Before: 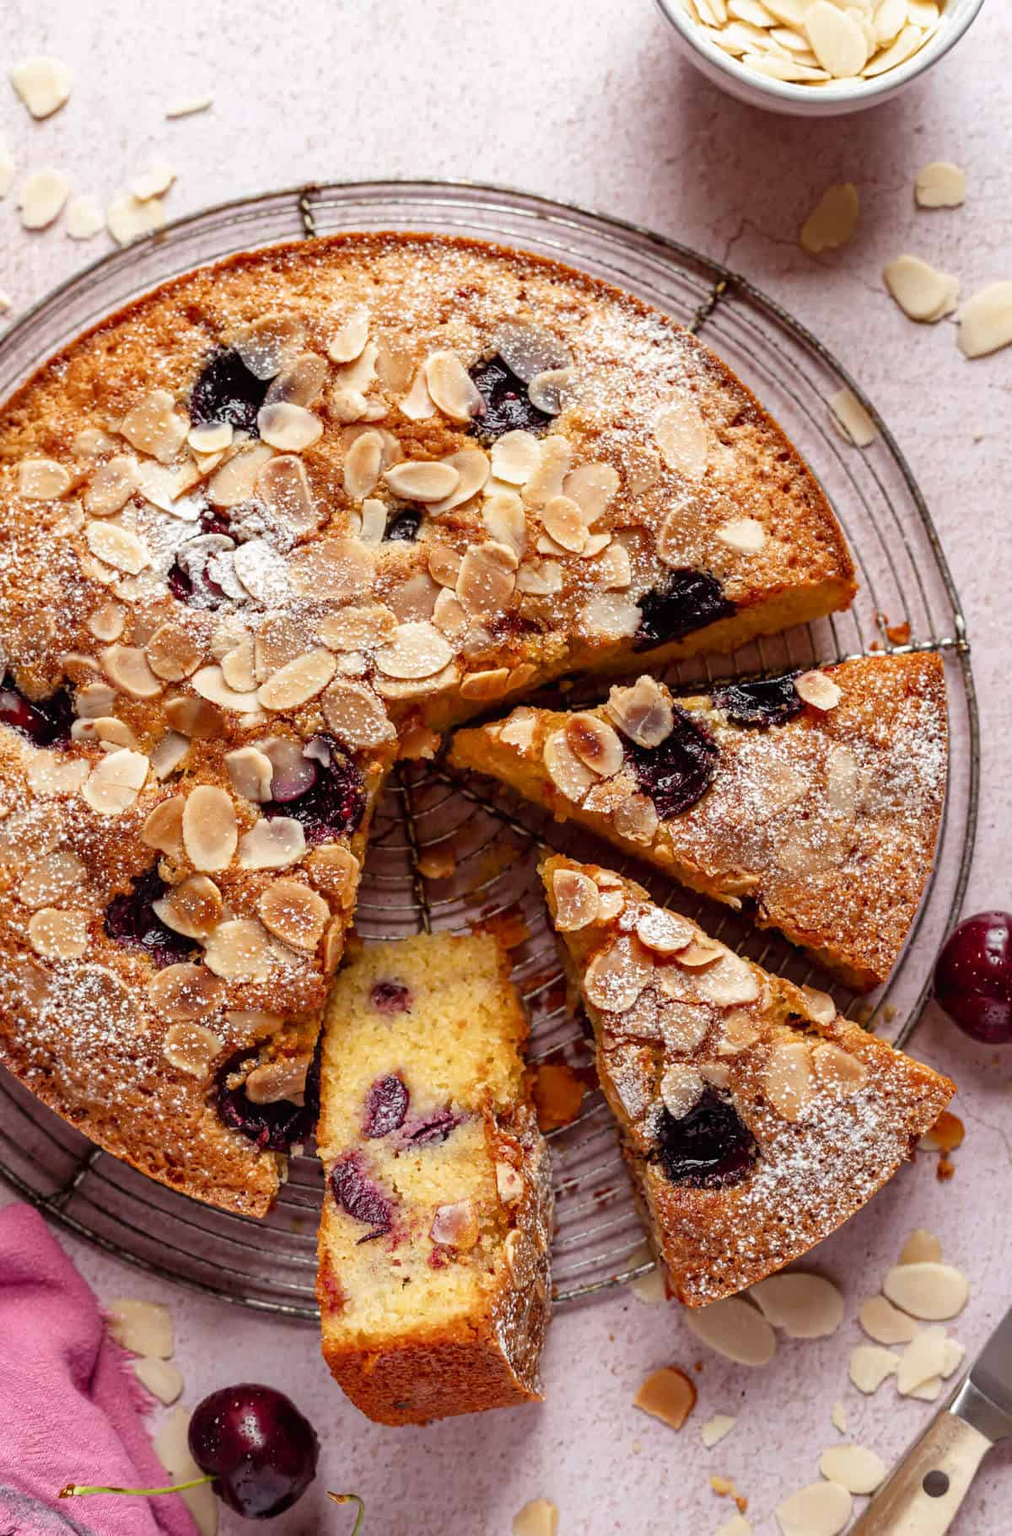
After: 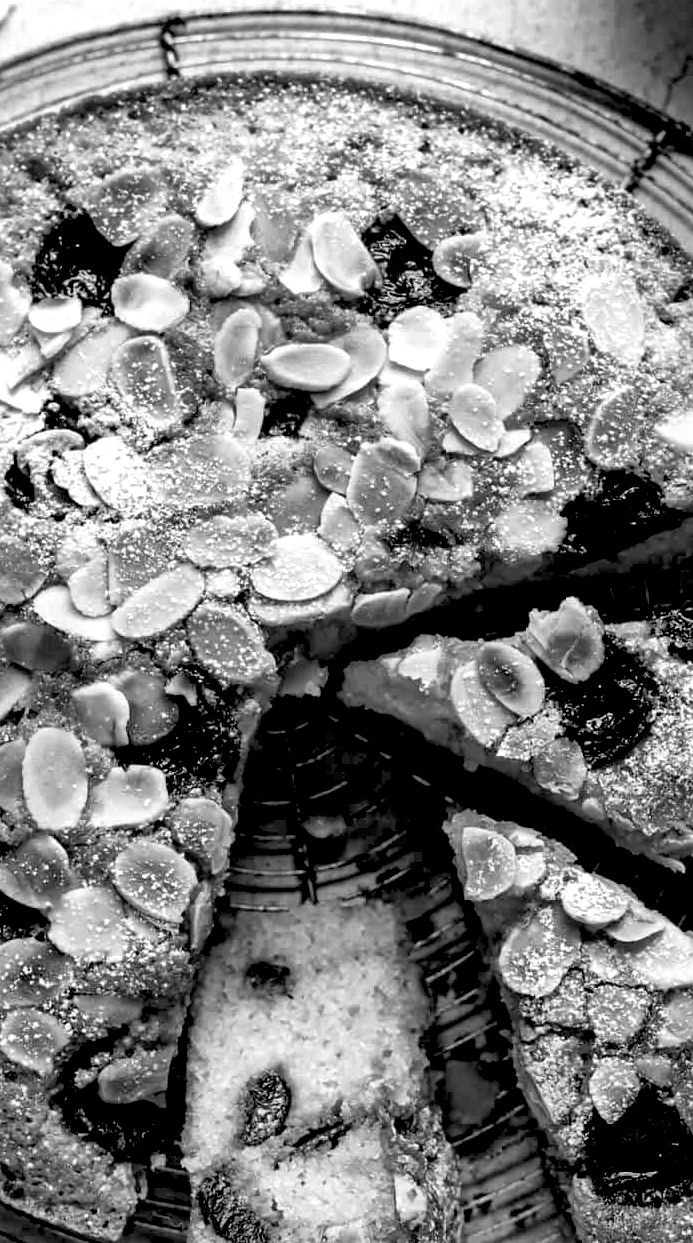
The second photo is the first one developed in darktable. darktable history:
local contrast: mode bilateral grid, contrast 20, coarseness 50, detail 171%, midtone range 0.2
monochrome: on, module defaults
rgb levels: levels [[0.034, 0.472, 0.904], [0, 0.5, 1], [0, 0.5, 1]]
crop: left 16.202%, top 11.208%, right 26.045%, bottom 20.557%
